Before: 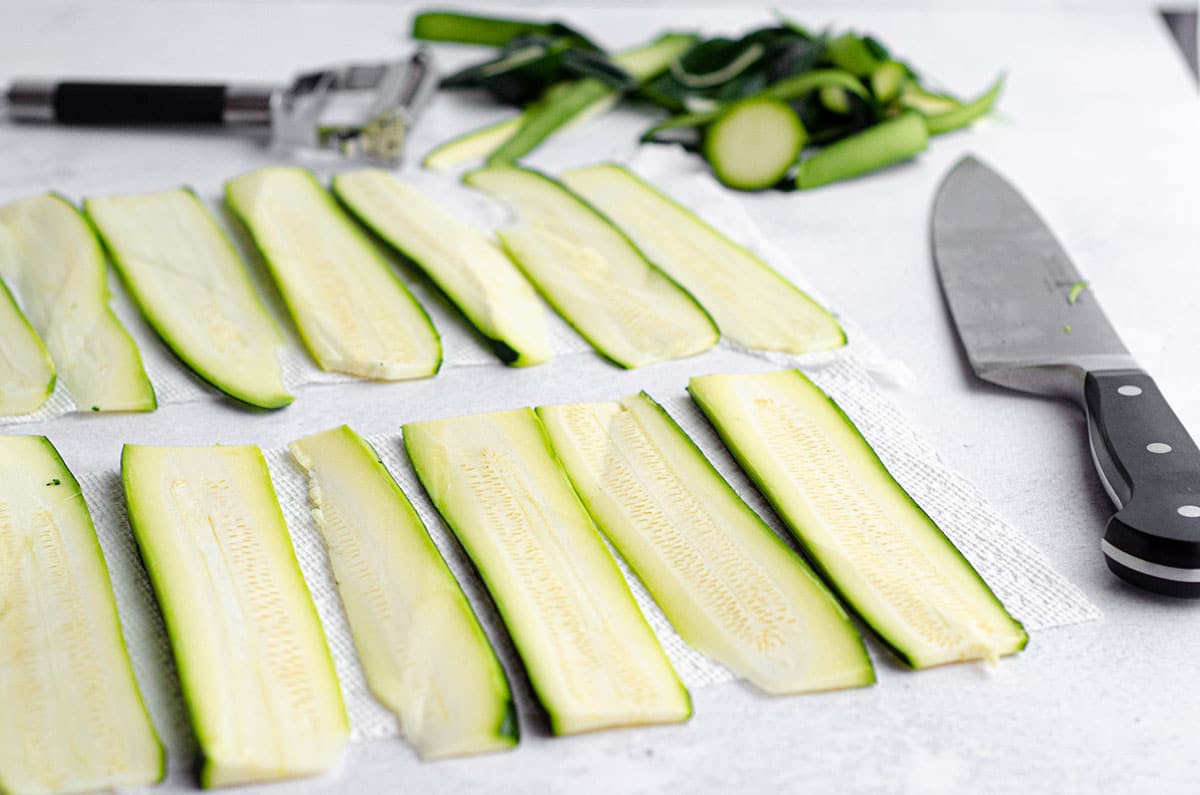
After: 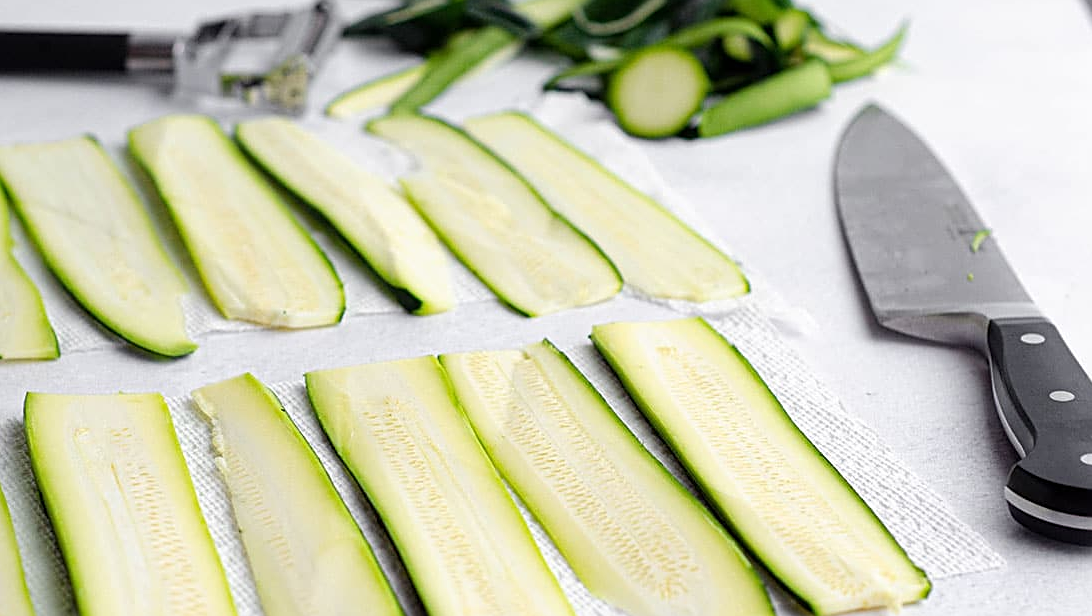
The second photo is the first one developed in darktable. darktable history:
sharpen: on, module defaults
crop: left 8.155%, top 6.611%, bottom 15.385%
